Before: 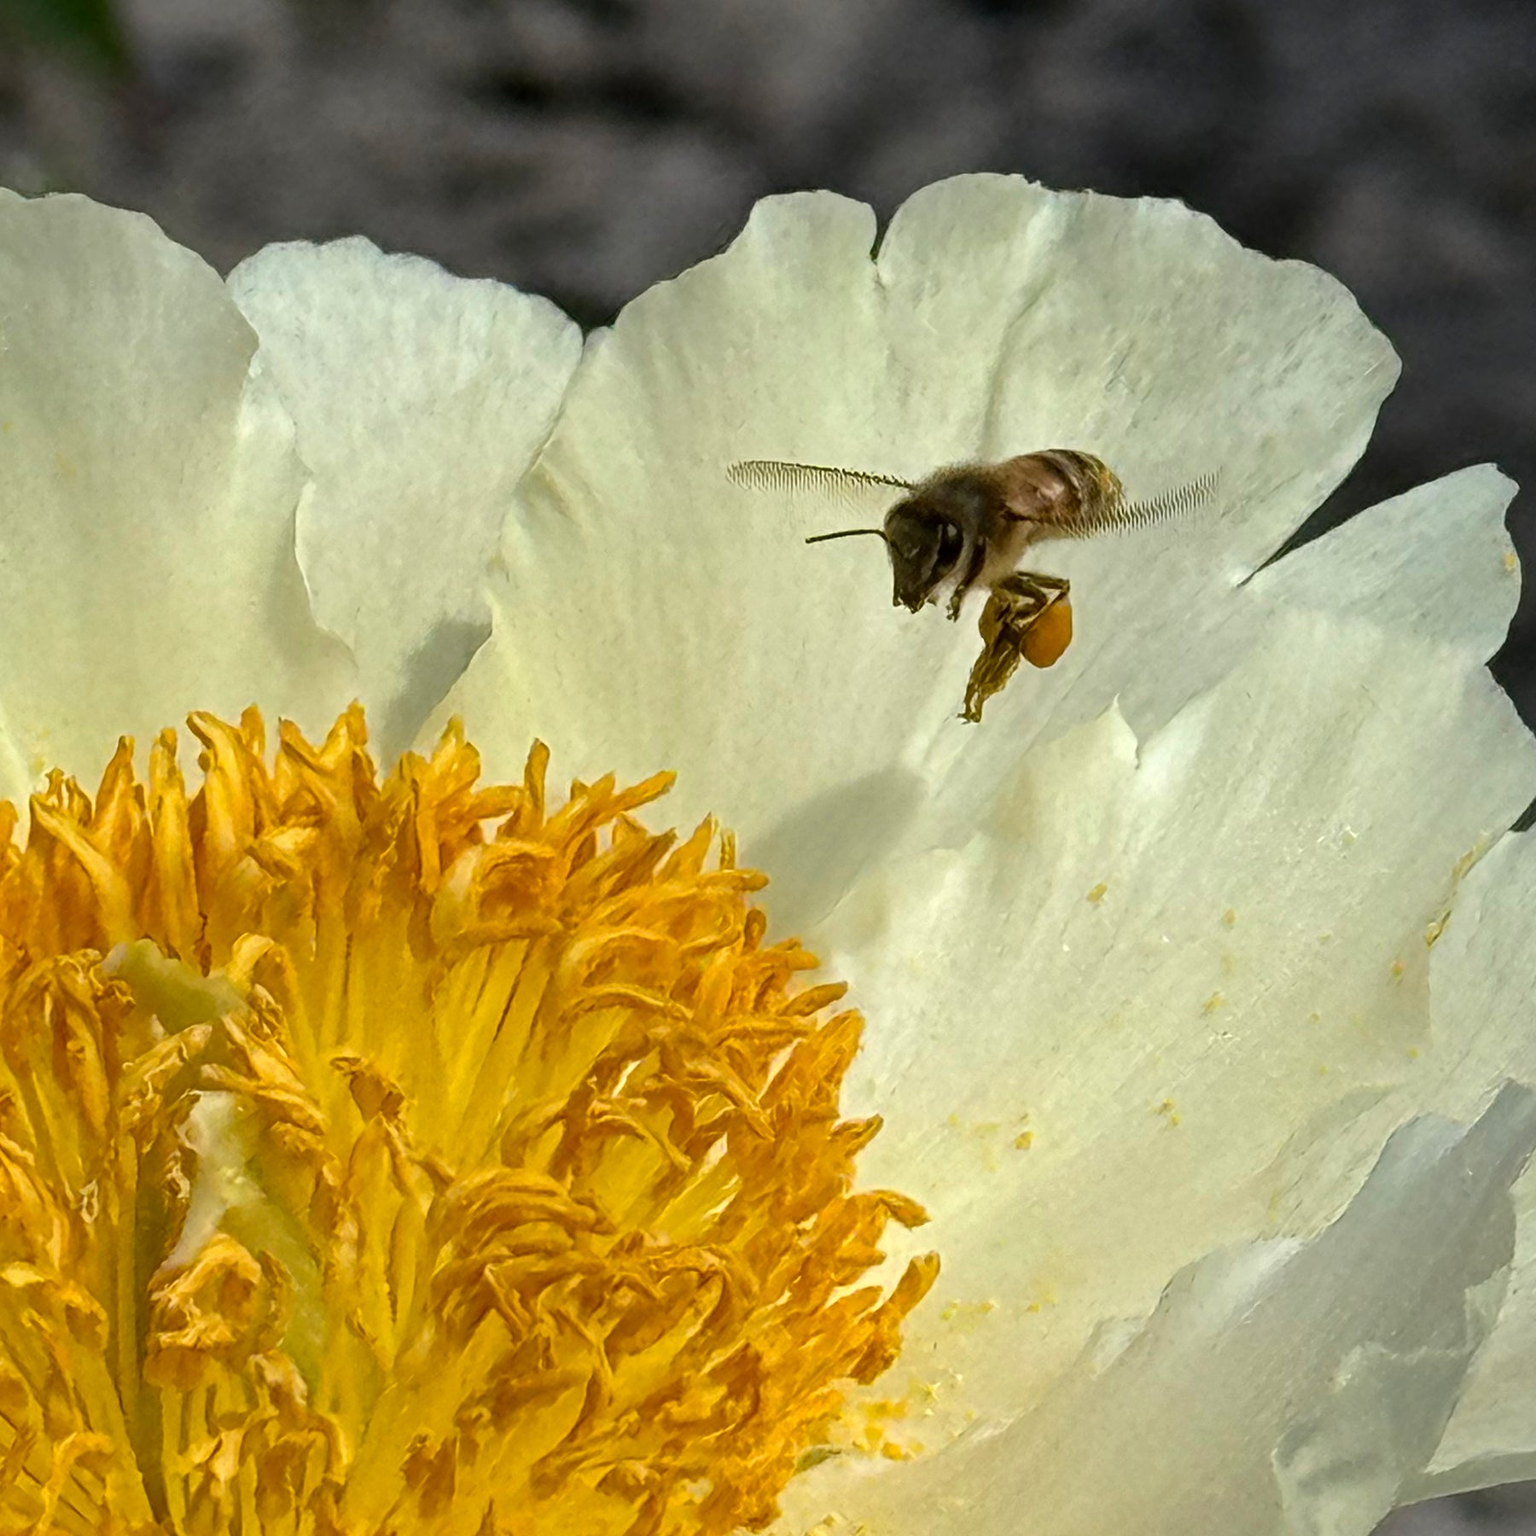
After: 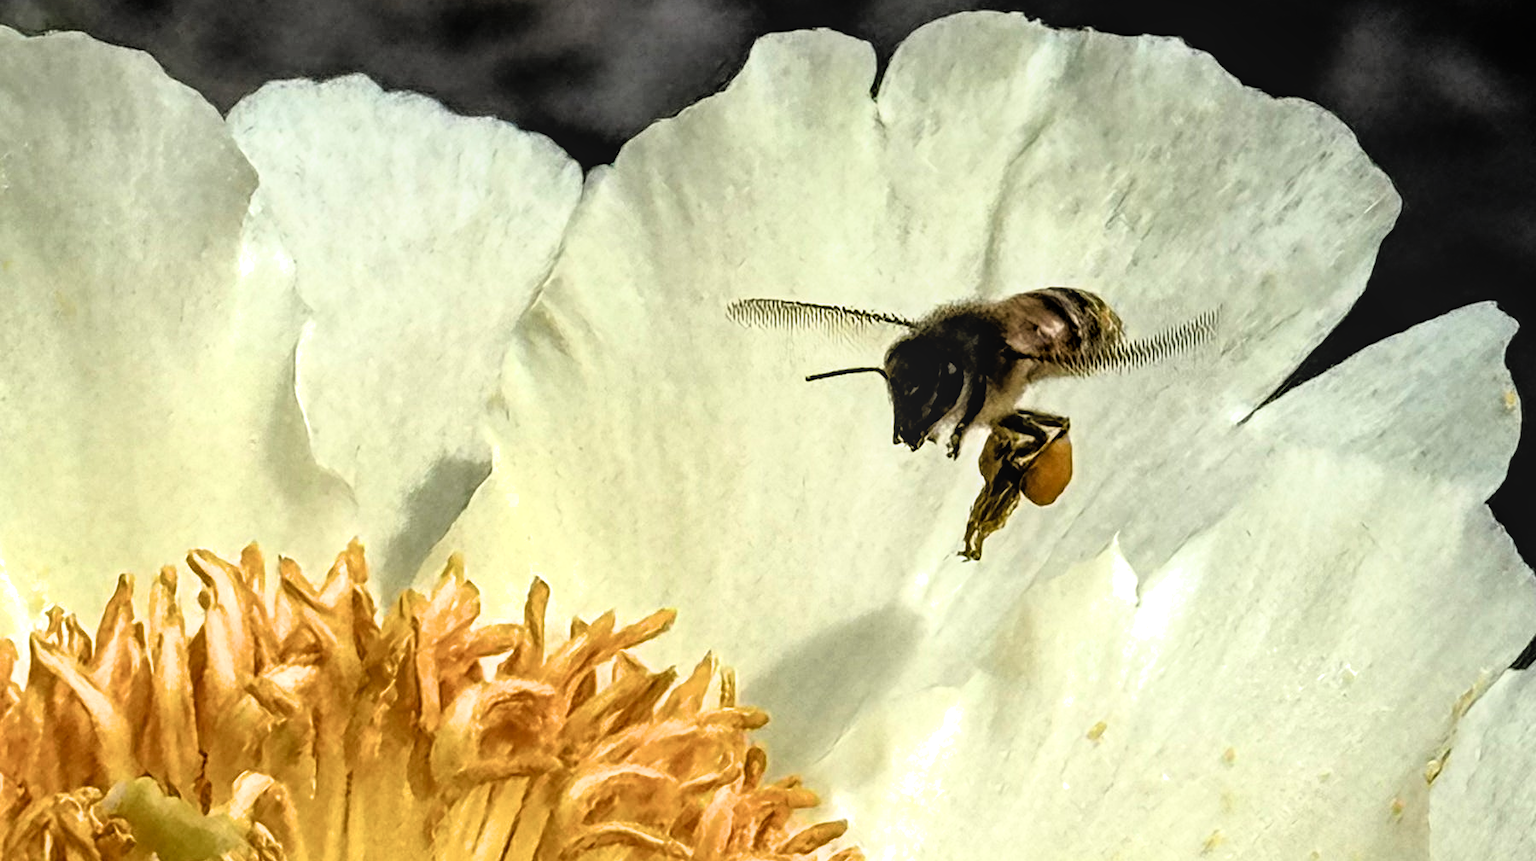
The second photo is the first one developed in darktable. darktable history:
filmic rgb: black relative exposure -3.63 EV, white relative exposure 2.16 EV, hardness 3.62
local contrast: on, module defaults
crop and rotate: top 10.605%, bottom 33.274%
